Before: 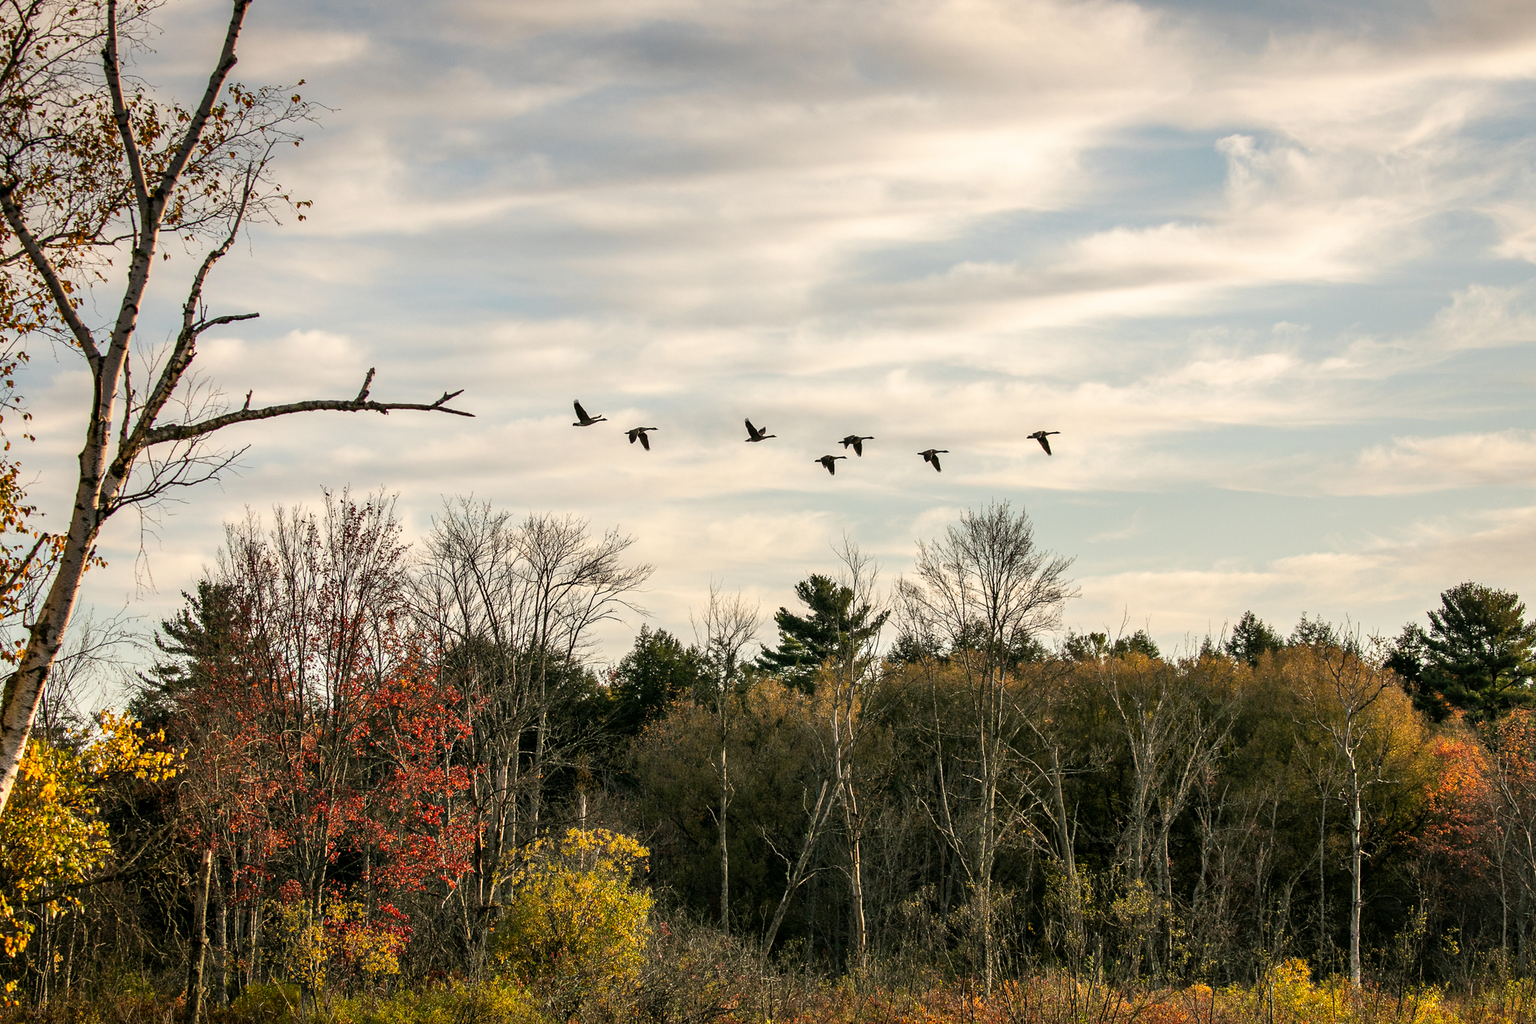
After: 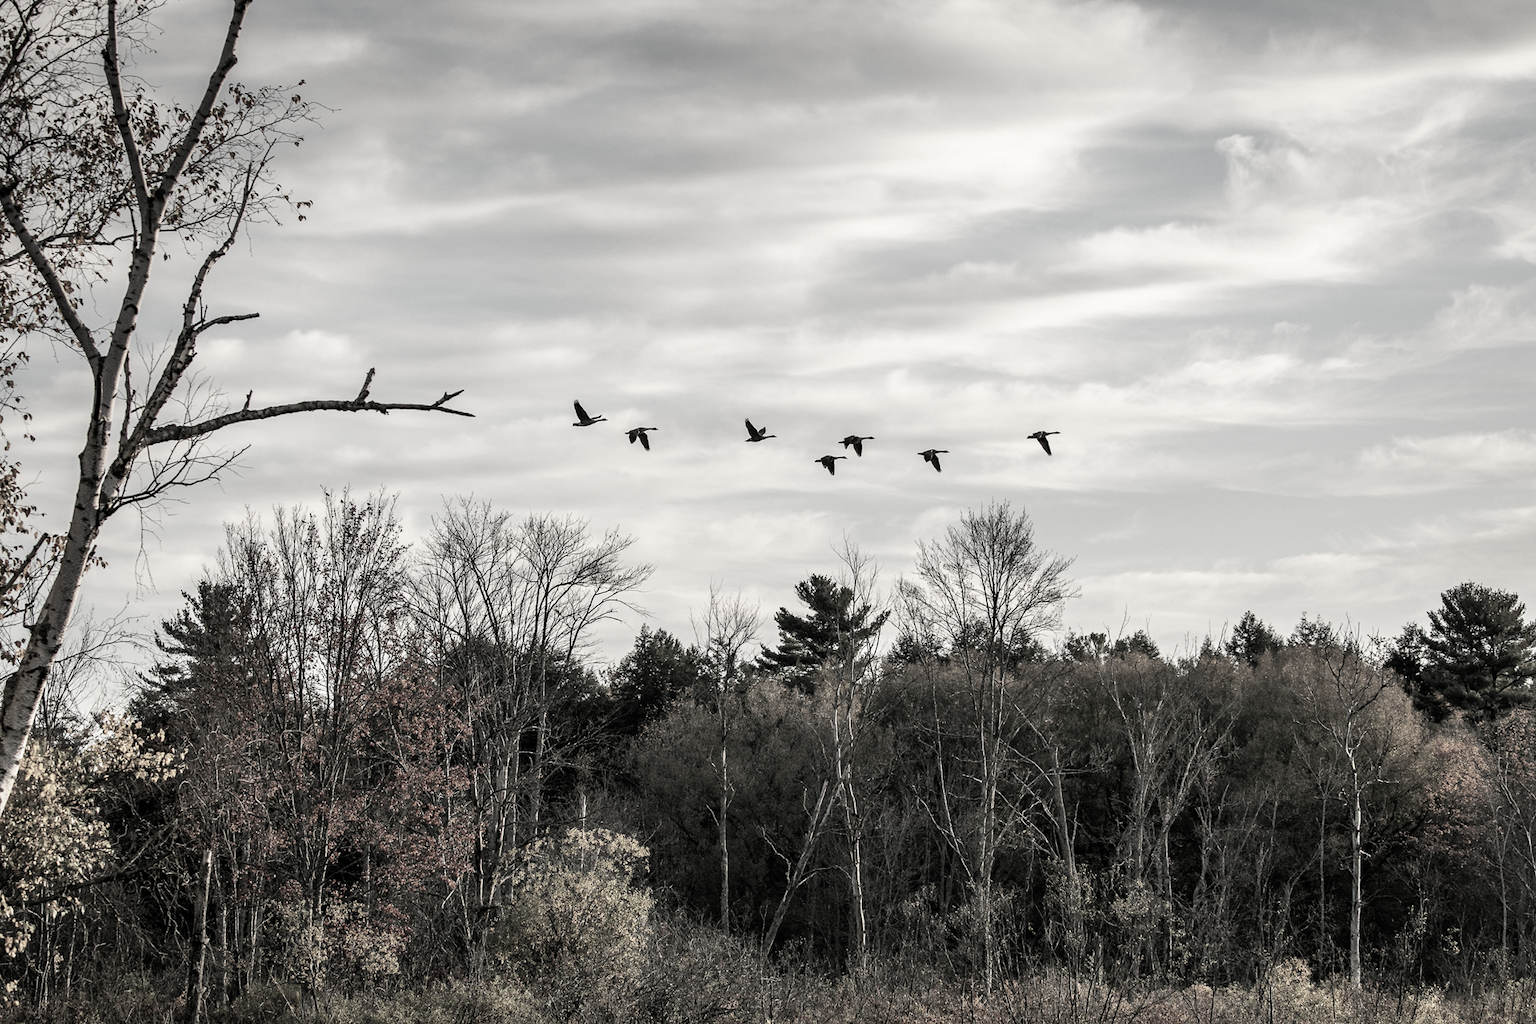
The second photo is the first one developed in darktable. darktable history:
color correction: highlights b* 0.029, saturation 0.166
